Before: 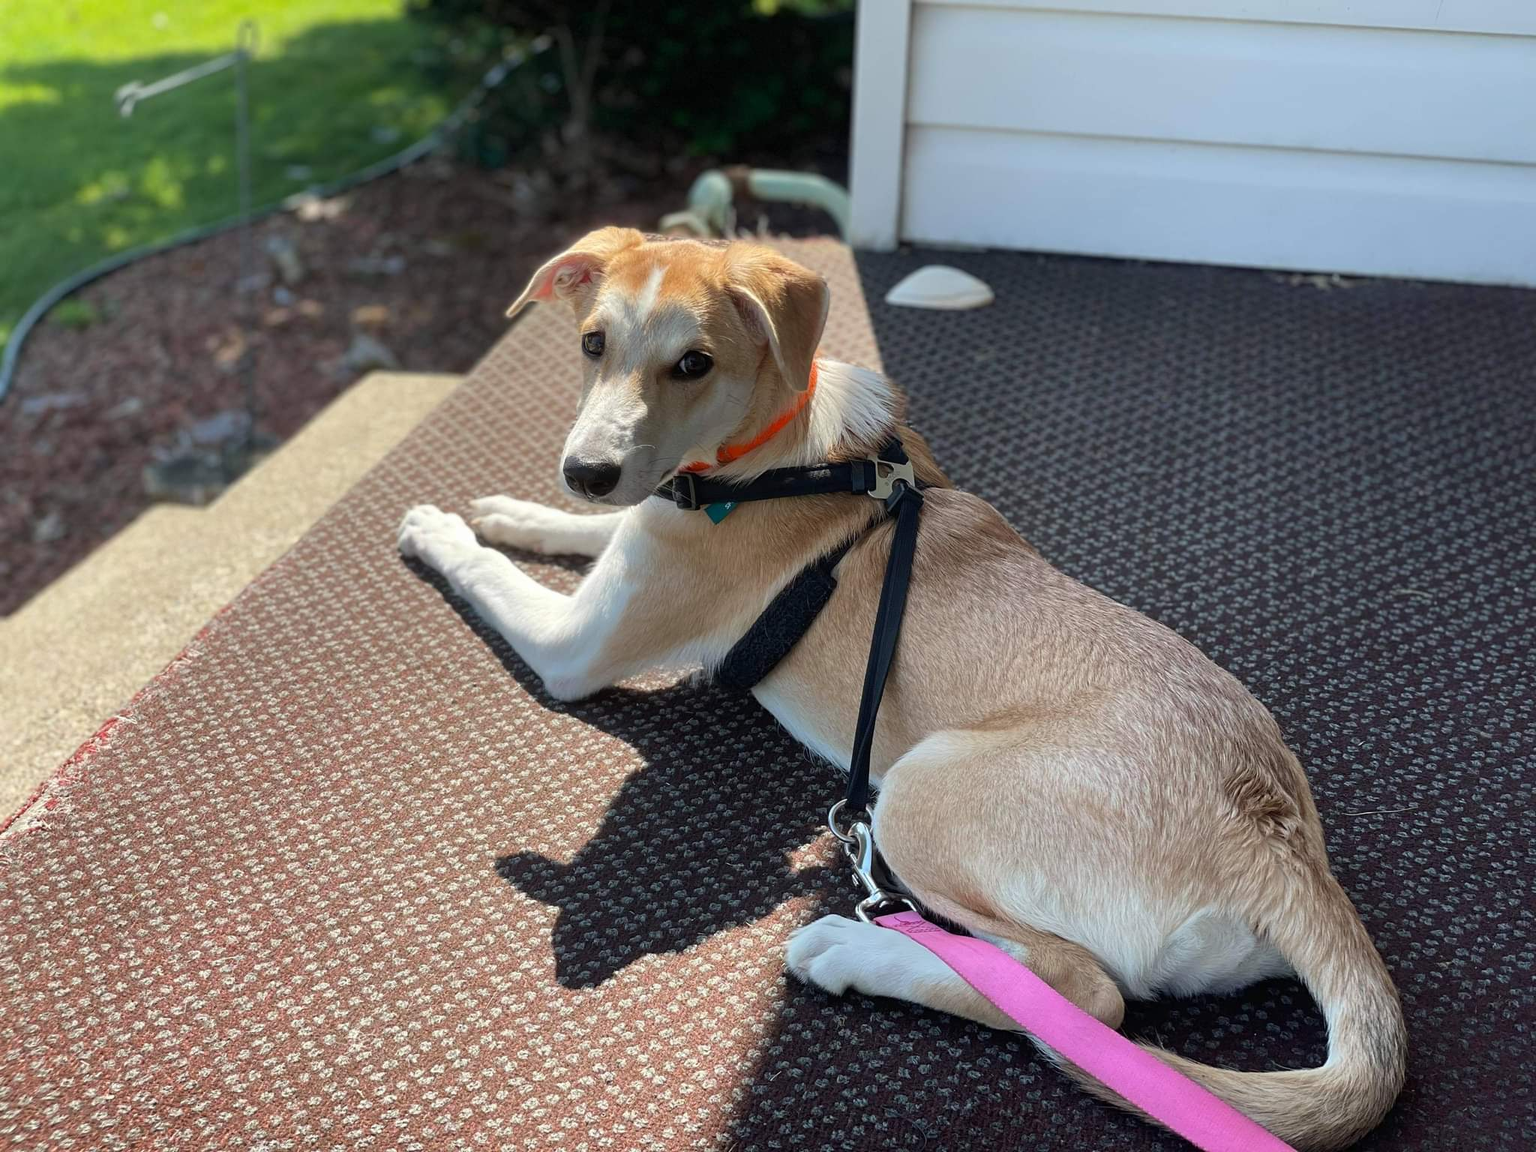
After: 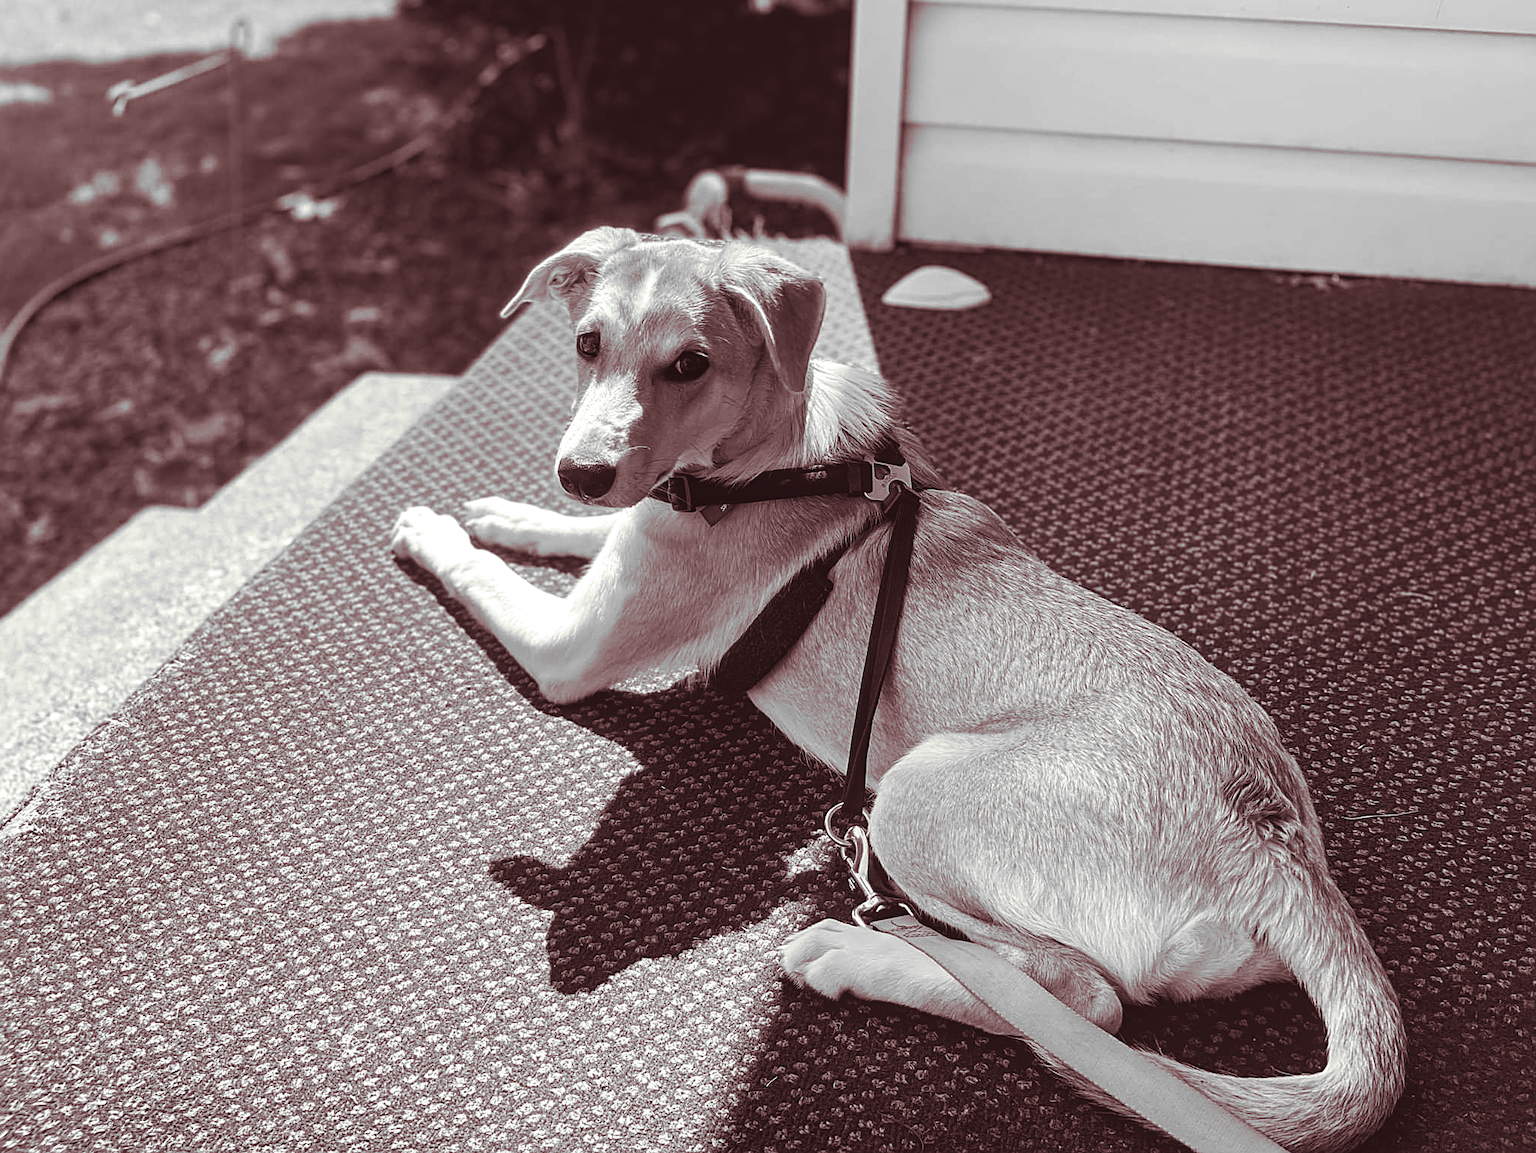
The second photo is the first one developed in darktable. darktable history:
tone equalizer: -8 EV -0.75 EV, -7 EV -0.7 EV, -6 EV -0.6 EV, -5 EV -0.4 EV, -3 EV 0.4 EV, -2 EV 0.6 EV, -1 EV 0.7 EV, +0 EV 0.75 EV, edges refinement/feathering 500, mask exposure compensation -1.57 EV, preserve details no
contrast brightness saturation: contrast -0.19, saturation 0.19
split-toning: shadows › hue 360°
local contrast: on, module defaults
sharpen: on, module defaults
crop and rotate: left 0.614%, top 0.179%, bottom 0.309%
monochrome: on, module defaults
